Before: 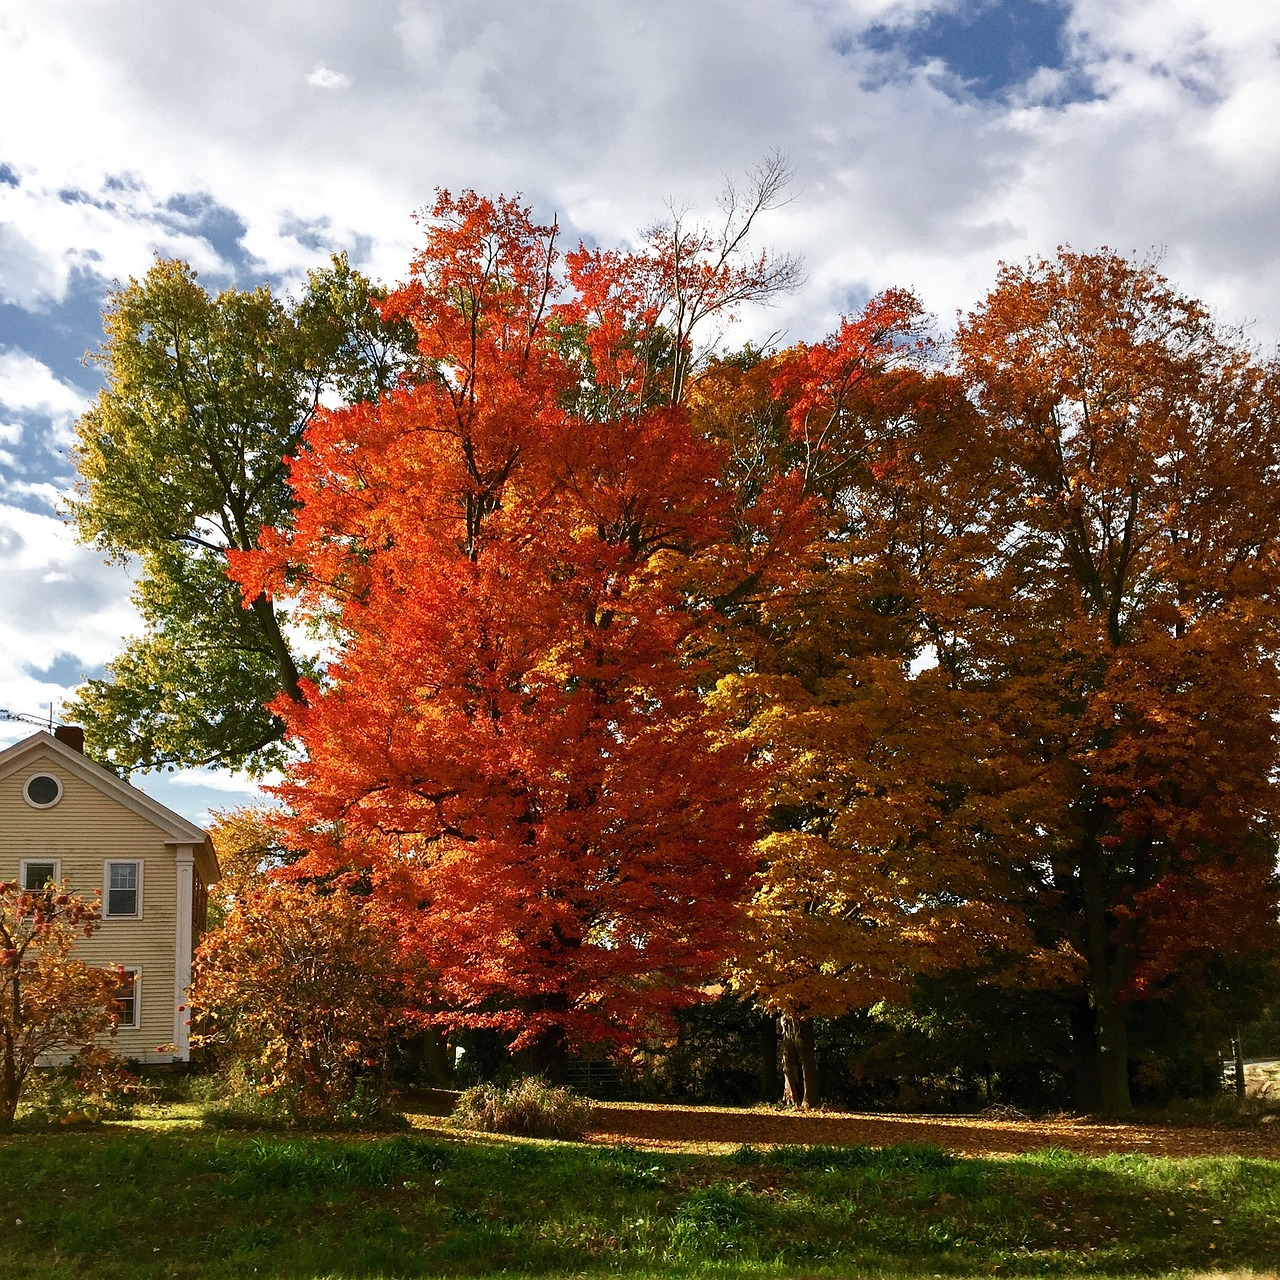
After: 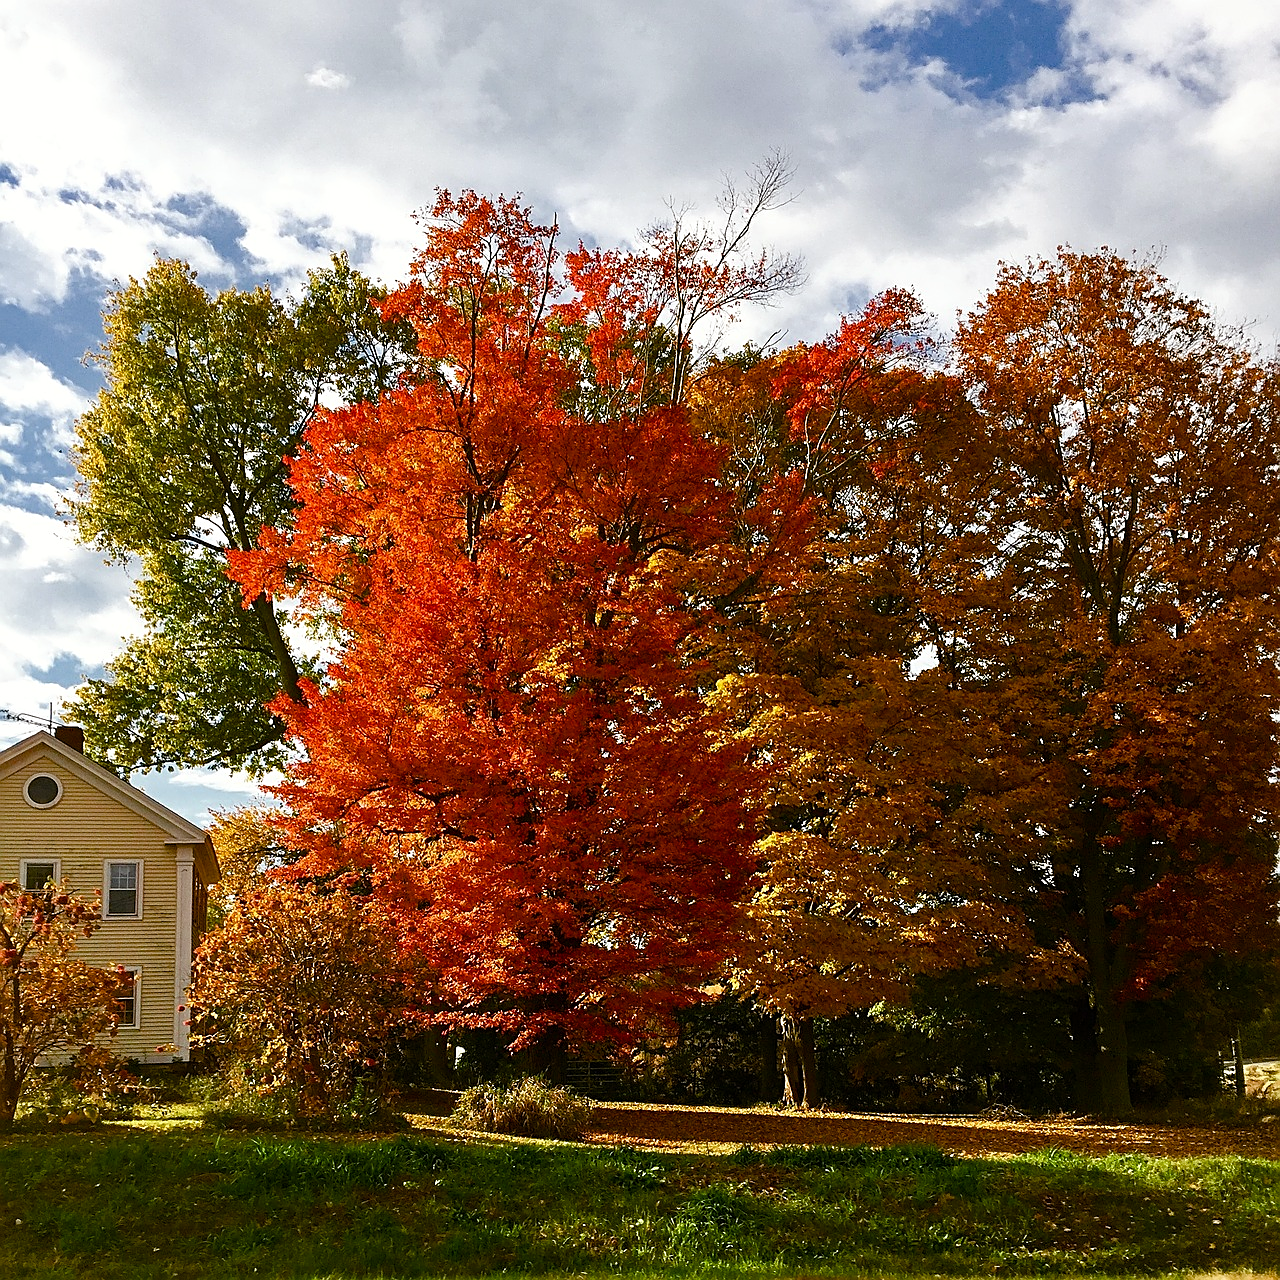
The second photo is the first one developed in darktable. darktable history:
sharpen: on, module defaults
color balance rgb: power › chroma 0.689%, power › hue 60°, linear chroma grading › global chroma 7.929%, perceptual saturation grading › global saturation 20%, perceptual saturation grading › highlights -24.951%, perceptual saturation grading › shadows 25.194%, global vibrance 2.874%
